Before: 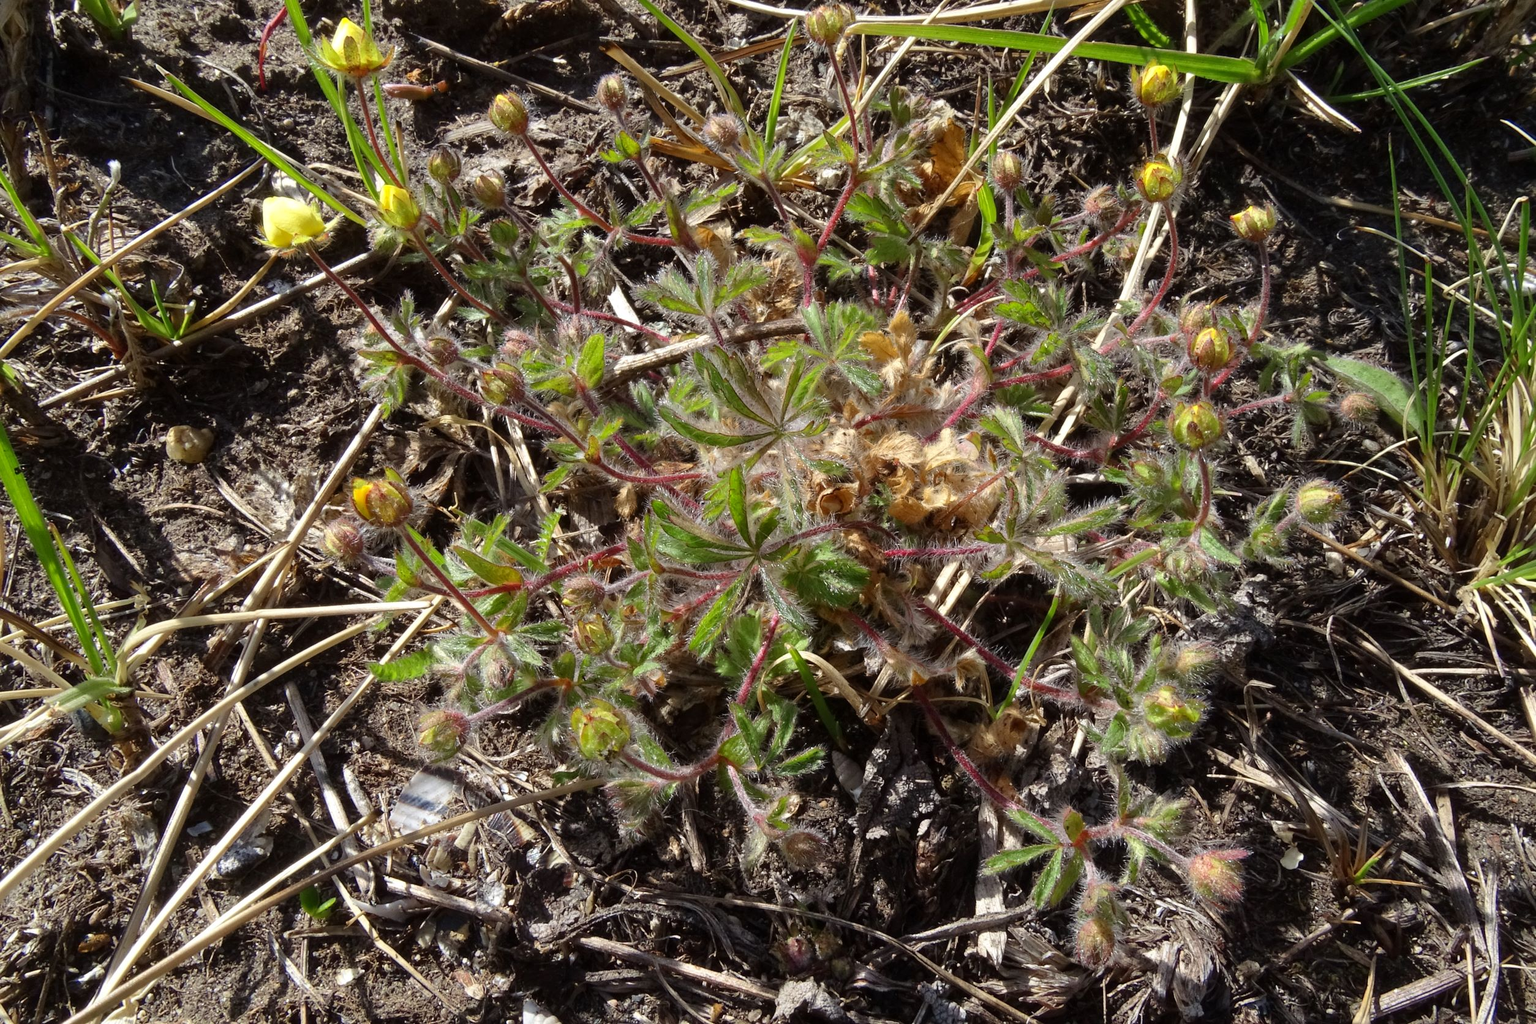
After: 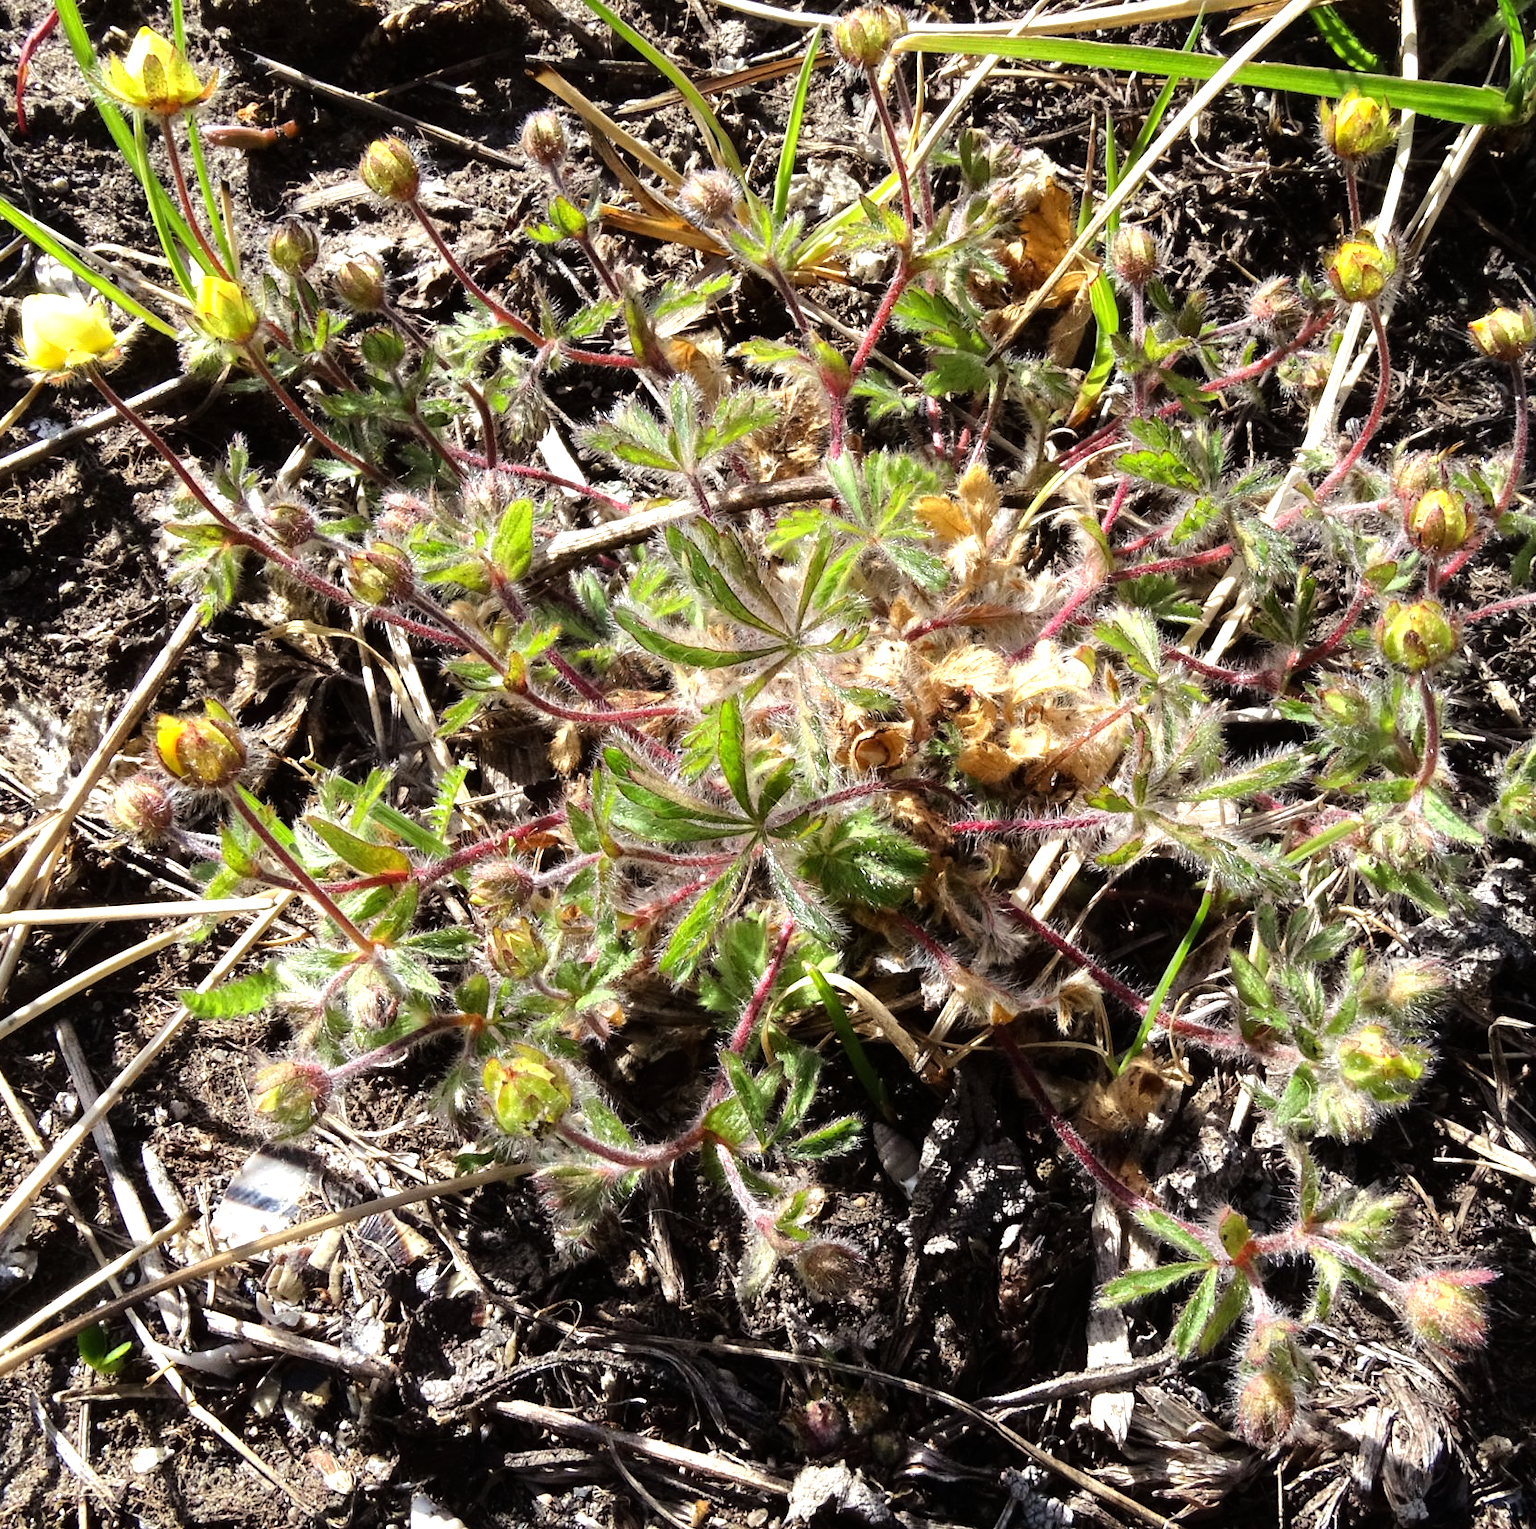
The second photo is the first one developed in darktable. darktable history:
crop and rotate: left 16.189%, right 16.868%
tone equalizer: -8 EV -1.11 EV, -7 EV -1.03 EV, -6 EV -0.88 EV, -5 EV -0.588 EV, -3 EV 0.567 EV, -2 EV 0.854 EV, -1 EV 0.999 EV, +0 EV 1.07 EV, mask exposure compensation -0.51 EV
